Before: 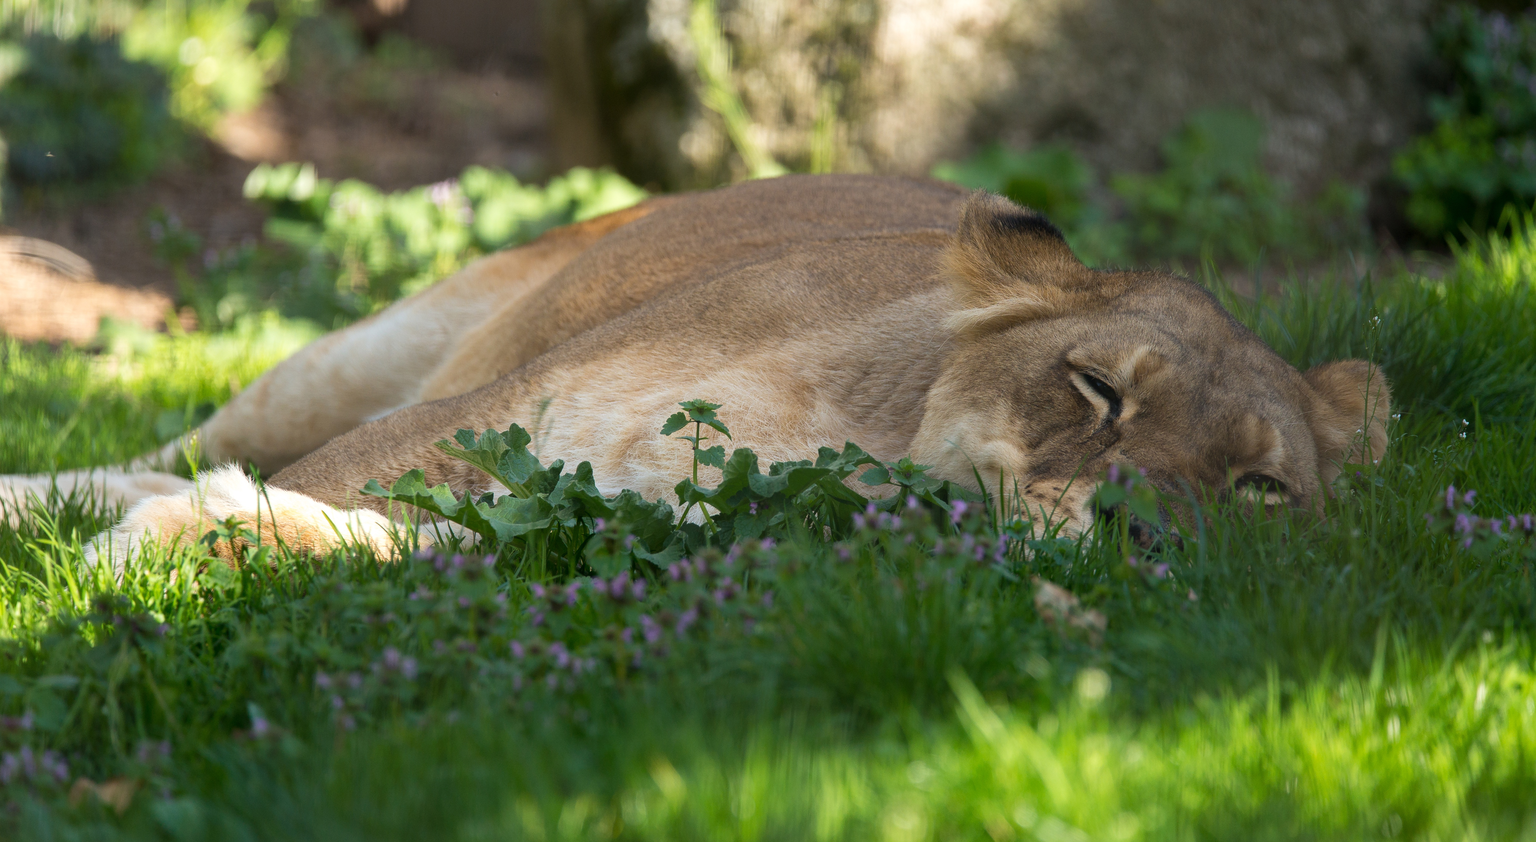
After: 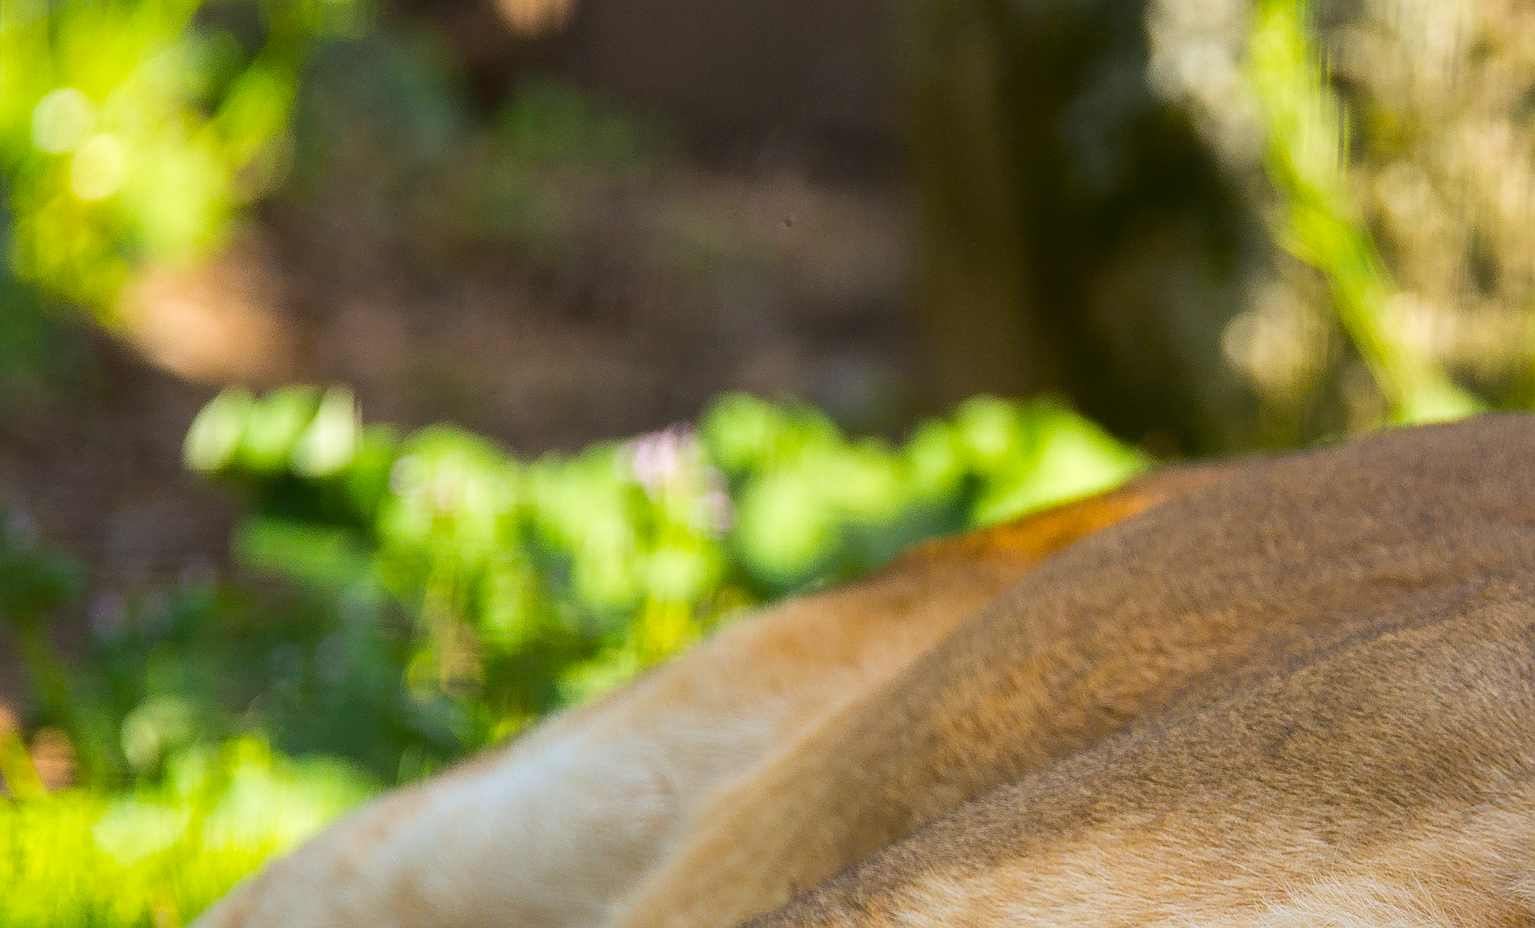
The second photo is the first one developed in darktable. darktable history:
color balance rgb: linear chroma grading › global chroma 15%, perceptual saturation grading › global saturation 30%
crop and rotate: left 10.817%, top 0.062%, right 47.194%, bottom 53.626%
tone curve: curves: ch0 [(0, 0.032) (0.181, 0.152) (0.751, 0.762) (1, 1)], color space Lab, linked channels, preserve colors none
sharpen: on, module defaults
